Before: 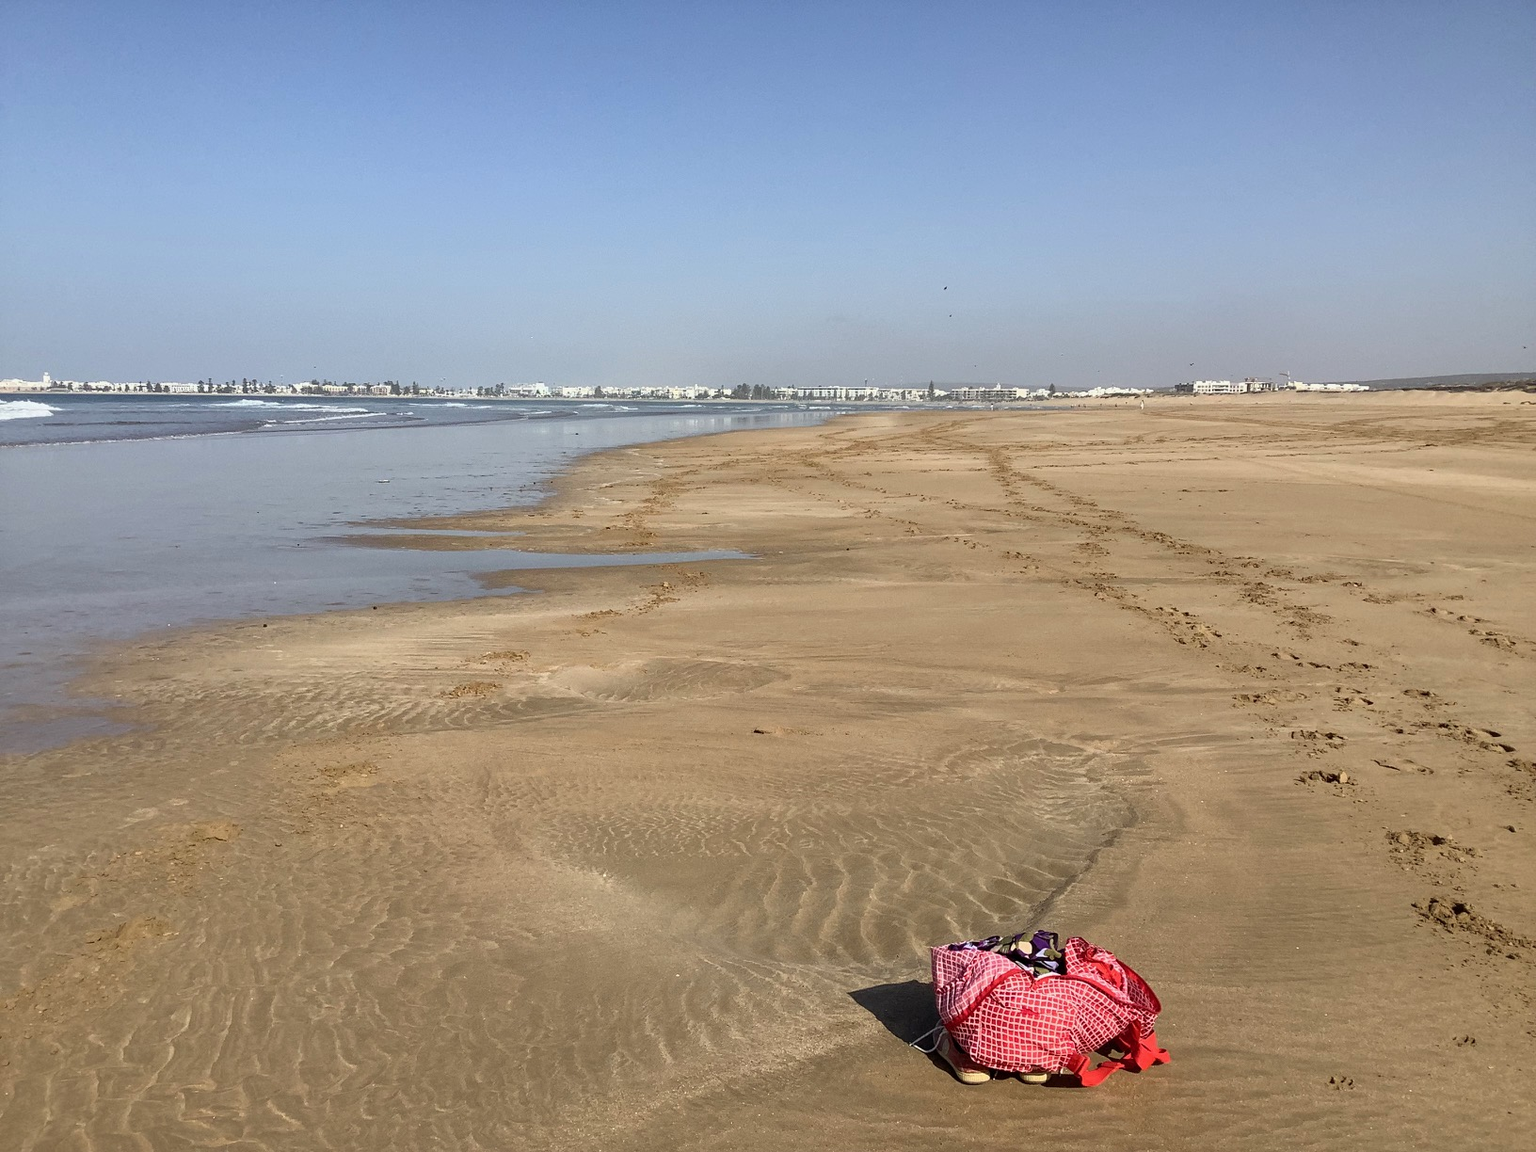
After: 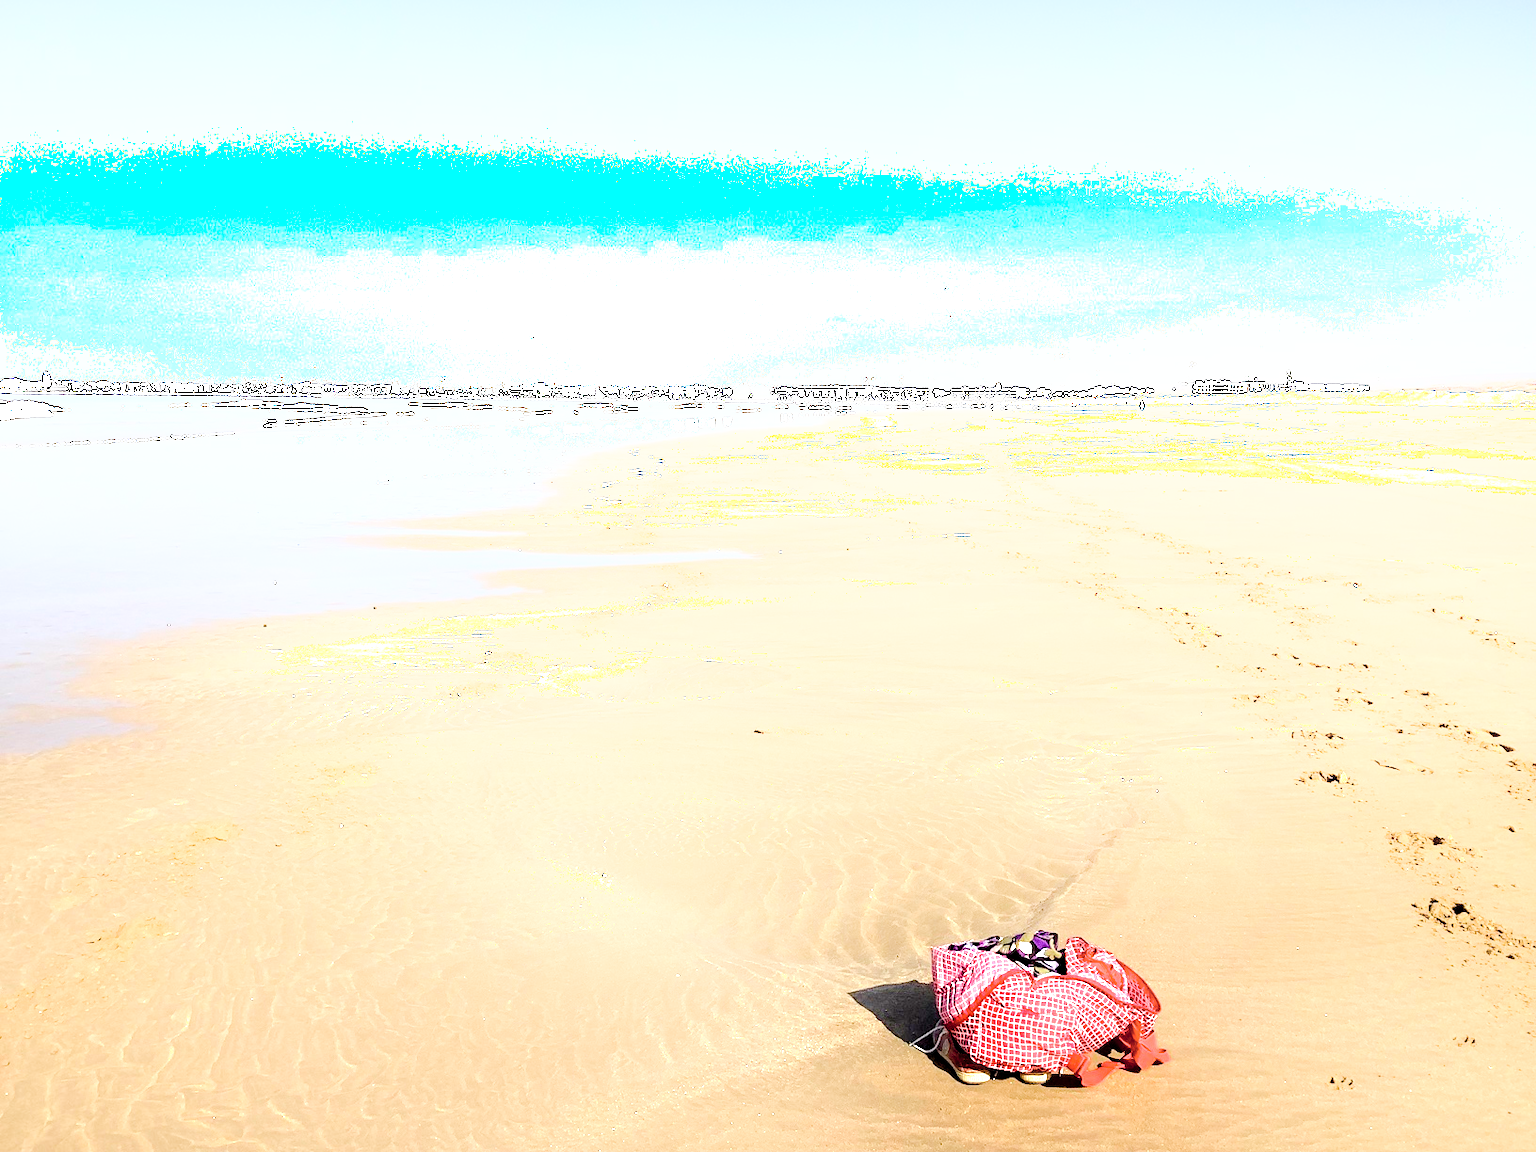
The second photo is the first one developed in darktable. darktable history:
color balance rgb: perceptual saturation grading › global saturation 35%, perceptual saturation grading › highlights -30%, perceptual saturation grading › shadows 35%, perceptual brilliance grading › global brilliance 3%, perceptual brilliance grading › highlights -3%, perceptual brilliance grading › shadows 3%
tone equalizer: -8 EV -0.417 EV, -7 EV -0.389 EV, -6 EV -0.333 EV, -5 EV -0.222 EV, -3 EV 0.222 EV, -2 EV 0.333 EV, -1 EV 0.389 EV, +0 EV 0.417 EV, edges refinement/feathering 500, mask exposure compensation -1.57 EV, preserve details no
shadows and highlights: shadows -90, highlights 90, soften with gaussian
exposure: black level correction 0, exposure 0.9 EV, compensate highlight preservation false
